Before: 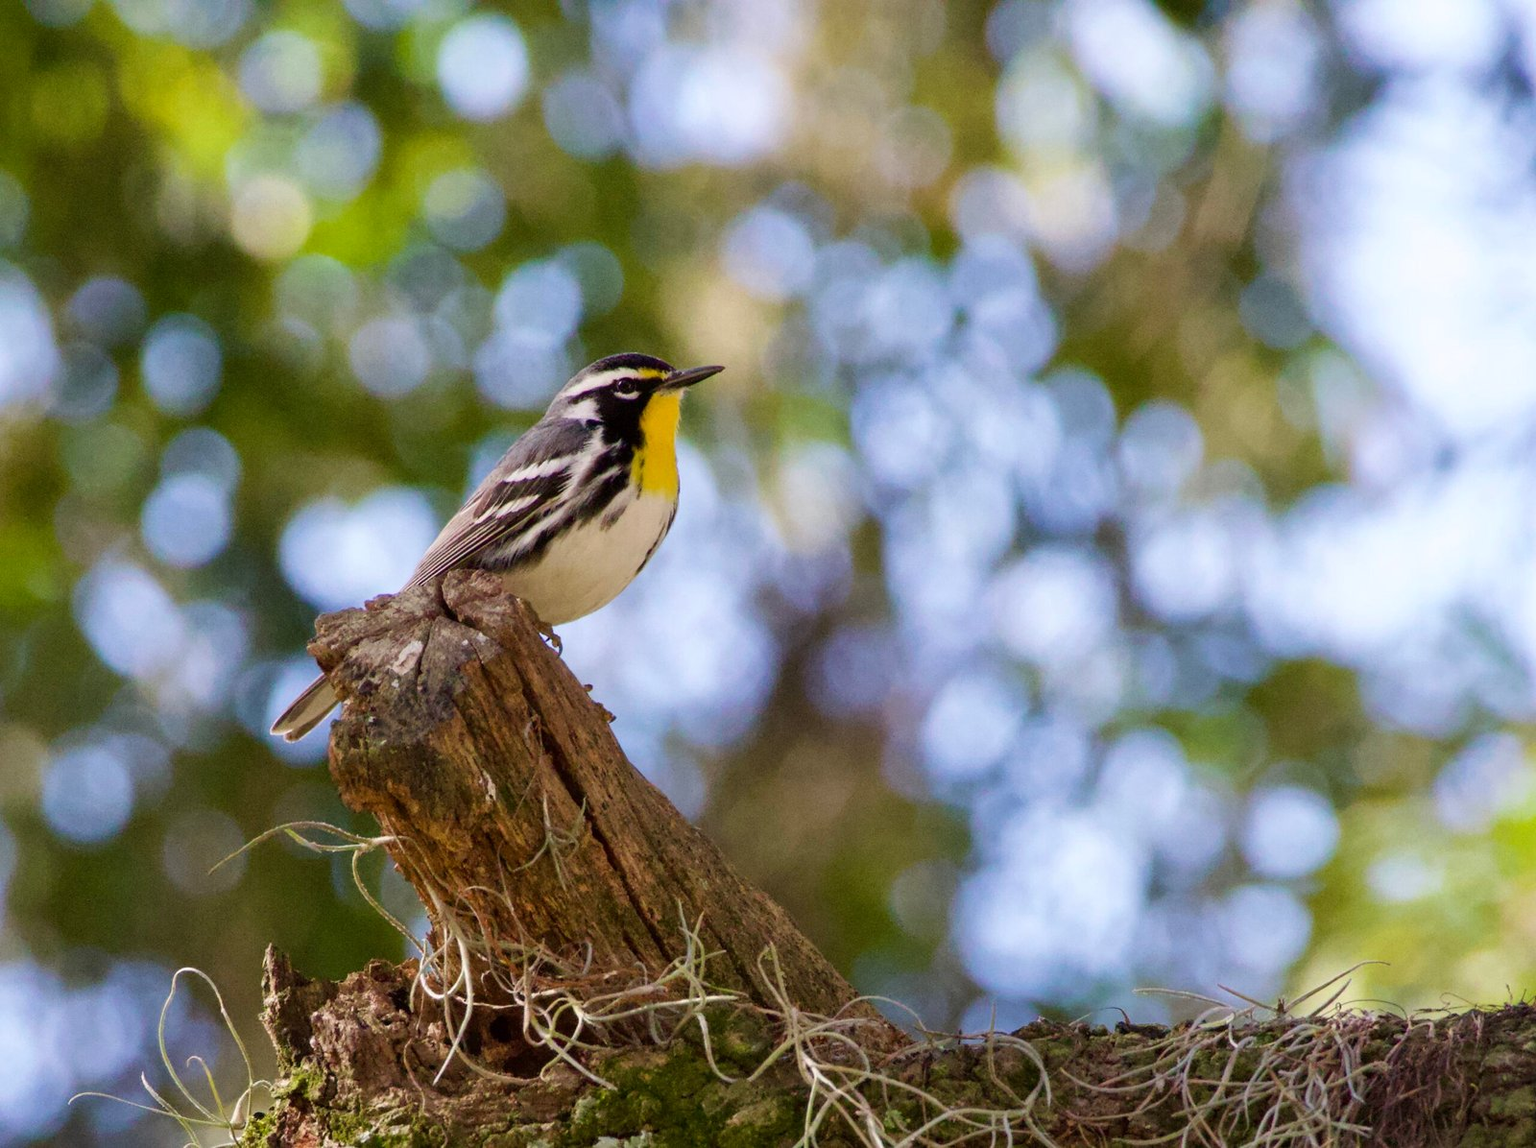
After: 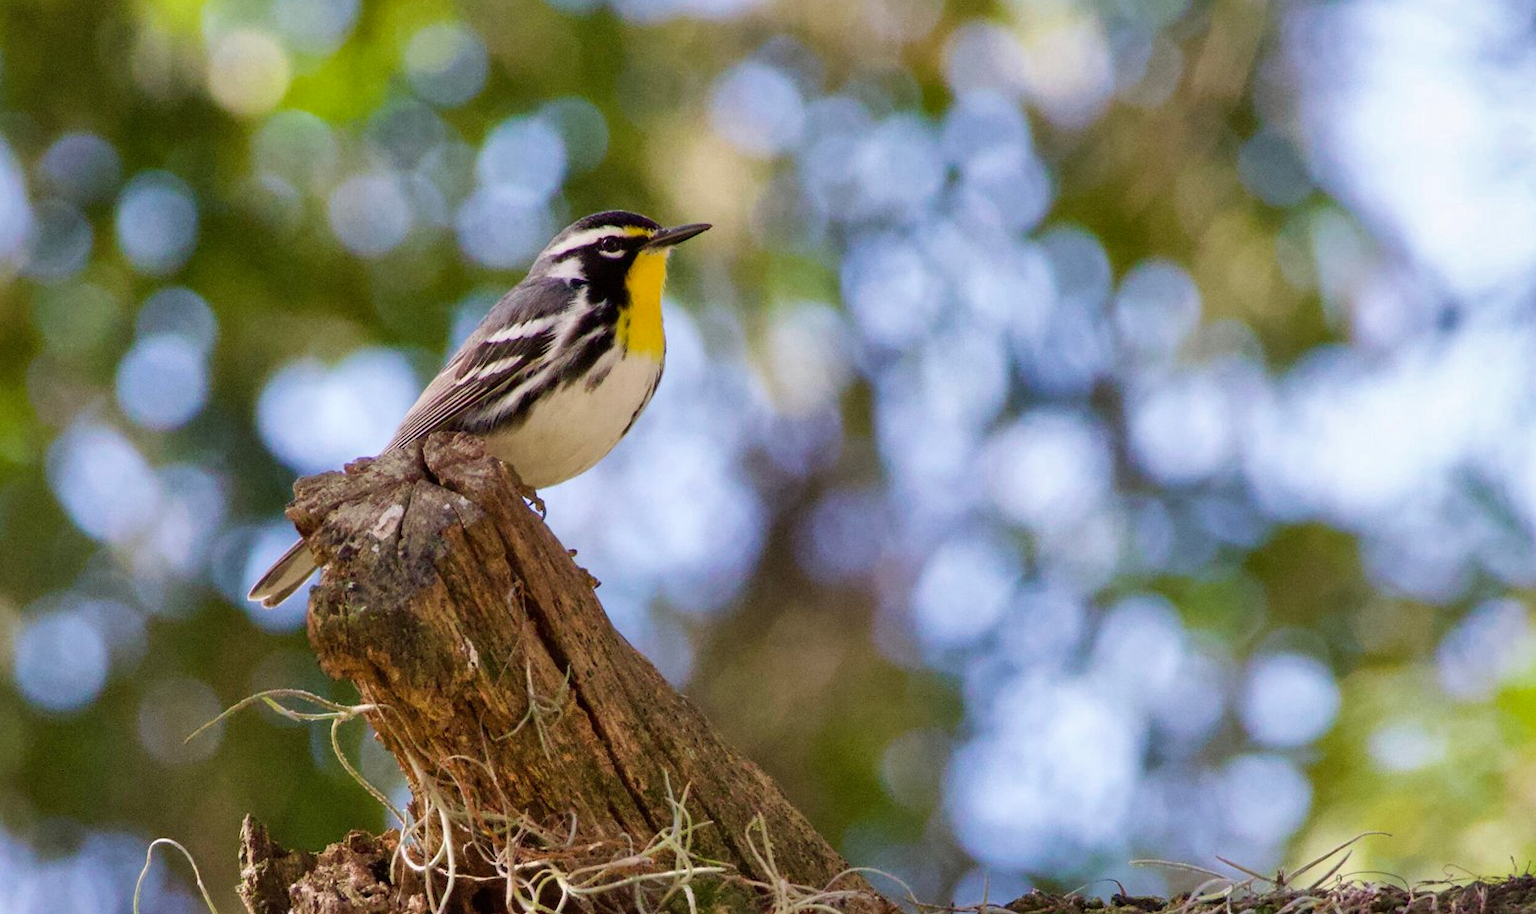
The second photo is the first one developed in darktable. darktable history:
crop and rotate: left 1.814%, top 12.818%, right 0.25%, bottom 9.225%
shadows and highlights: low approximation 0.01, soften with gaussian
